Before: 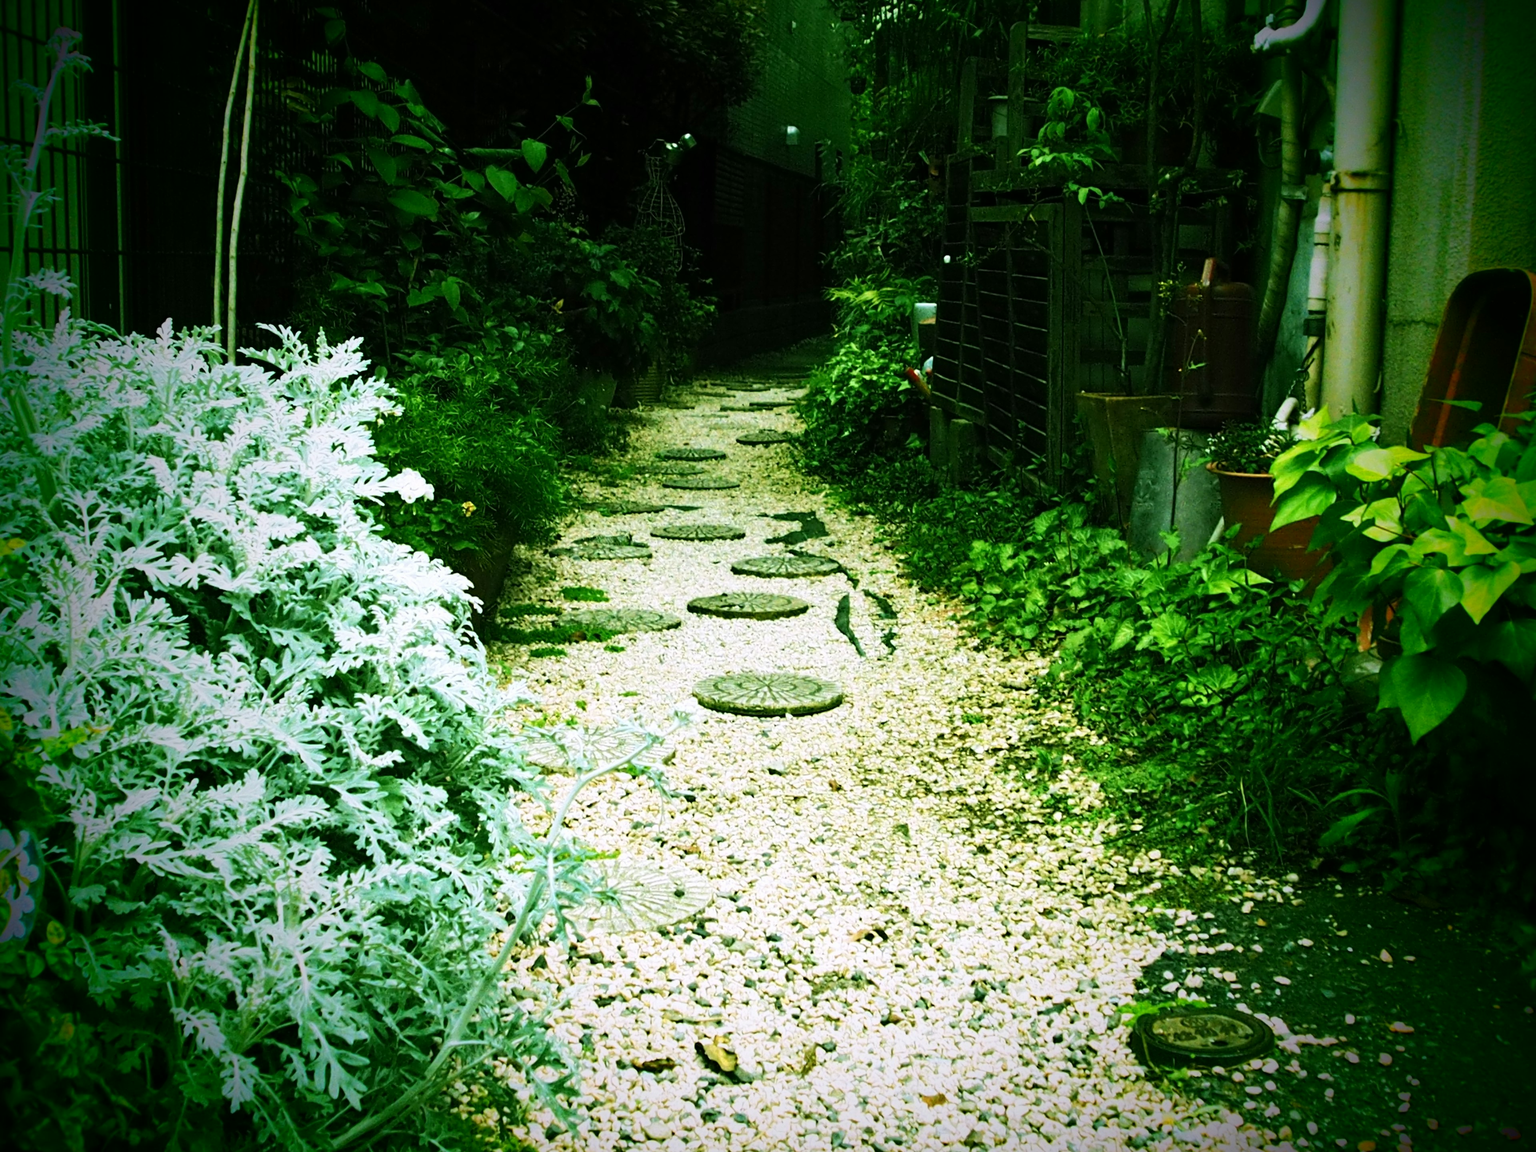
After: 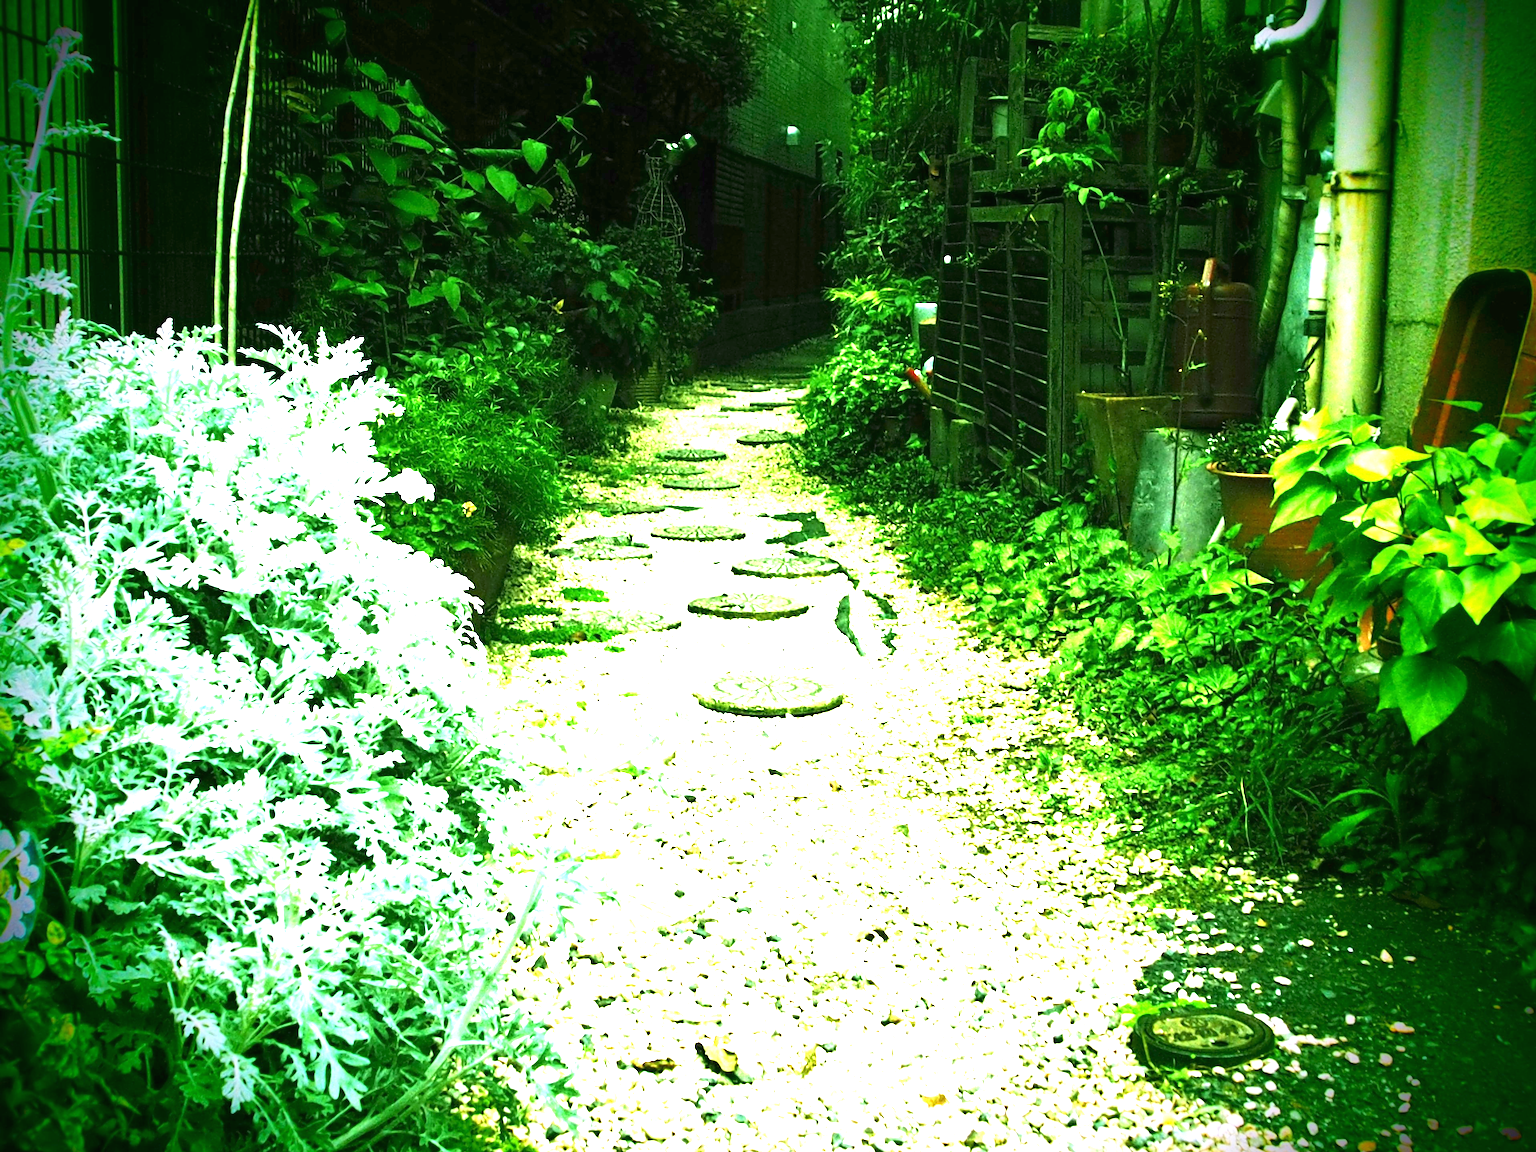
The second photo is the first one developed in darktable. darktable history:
exposure: black level correction 0, exposure 1.981 EV, compensate highlight preservation false
